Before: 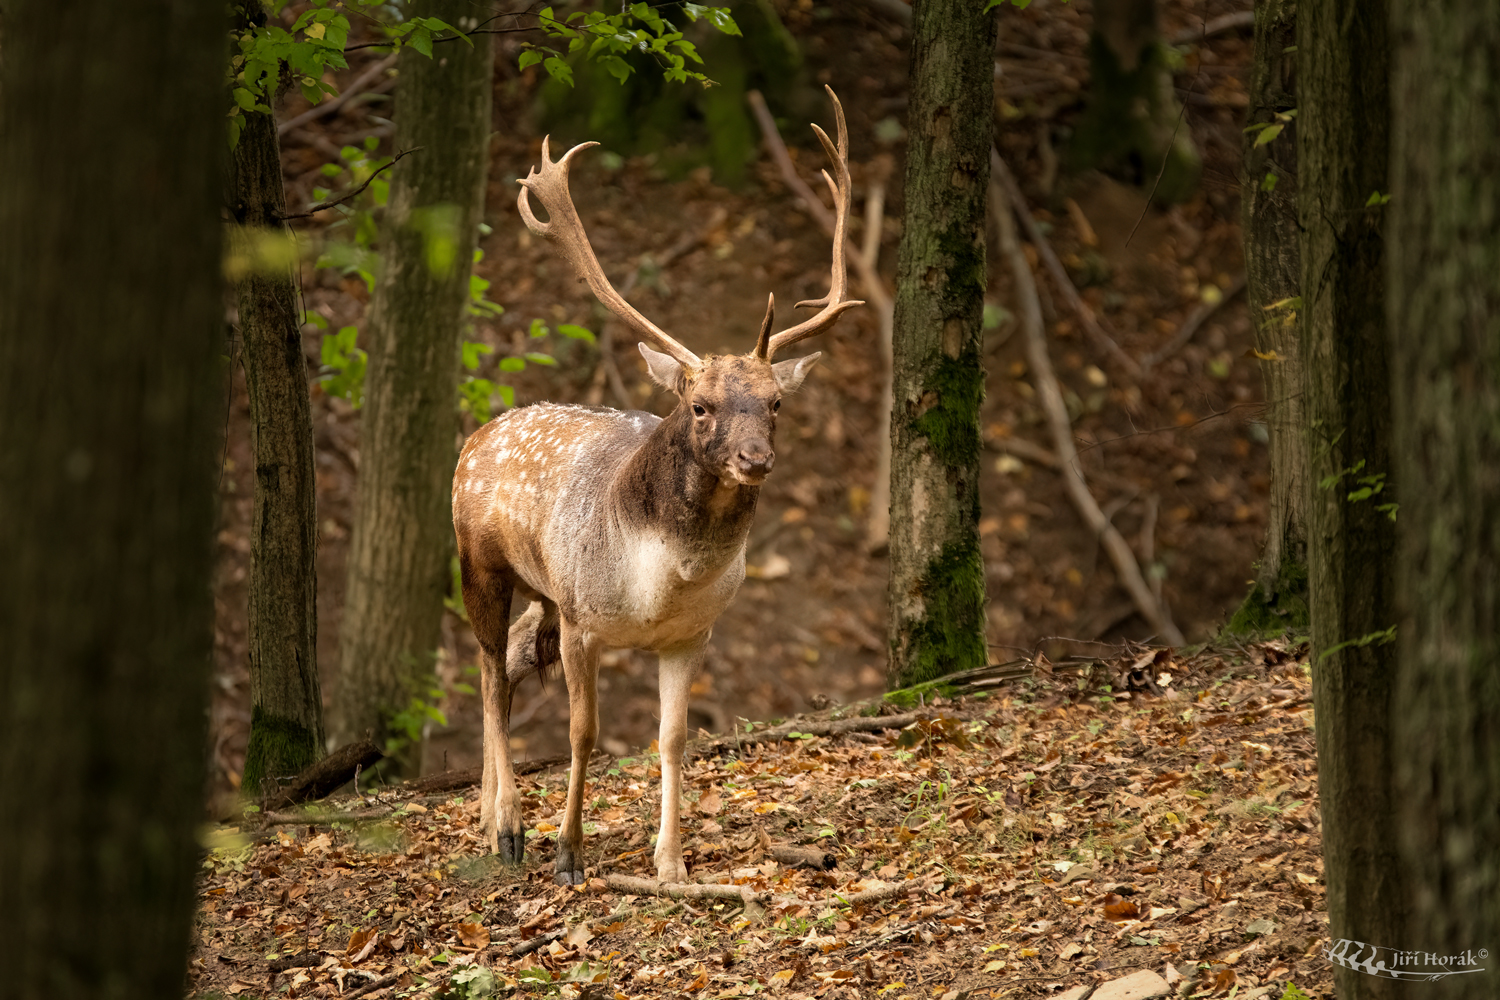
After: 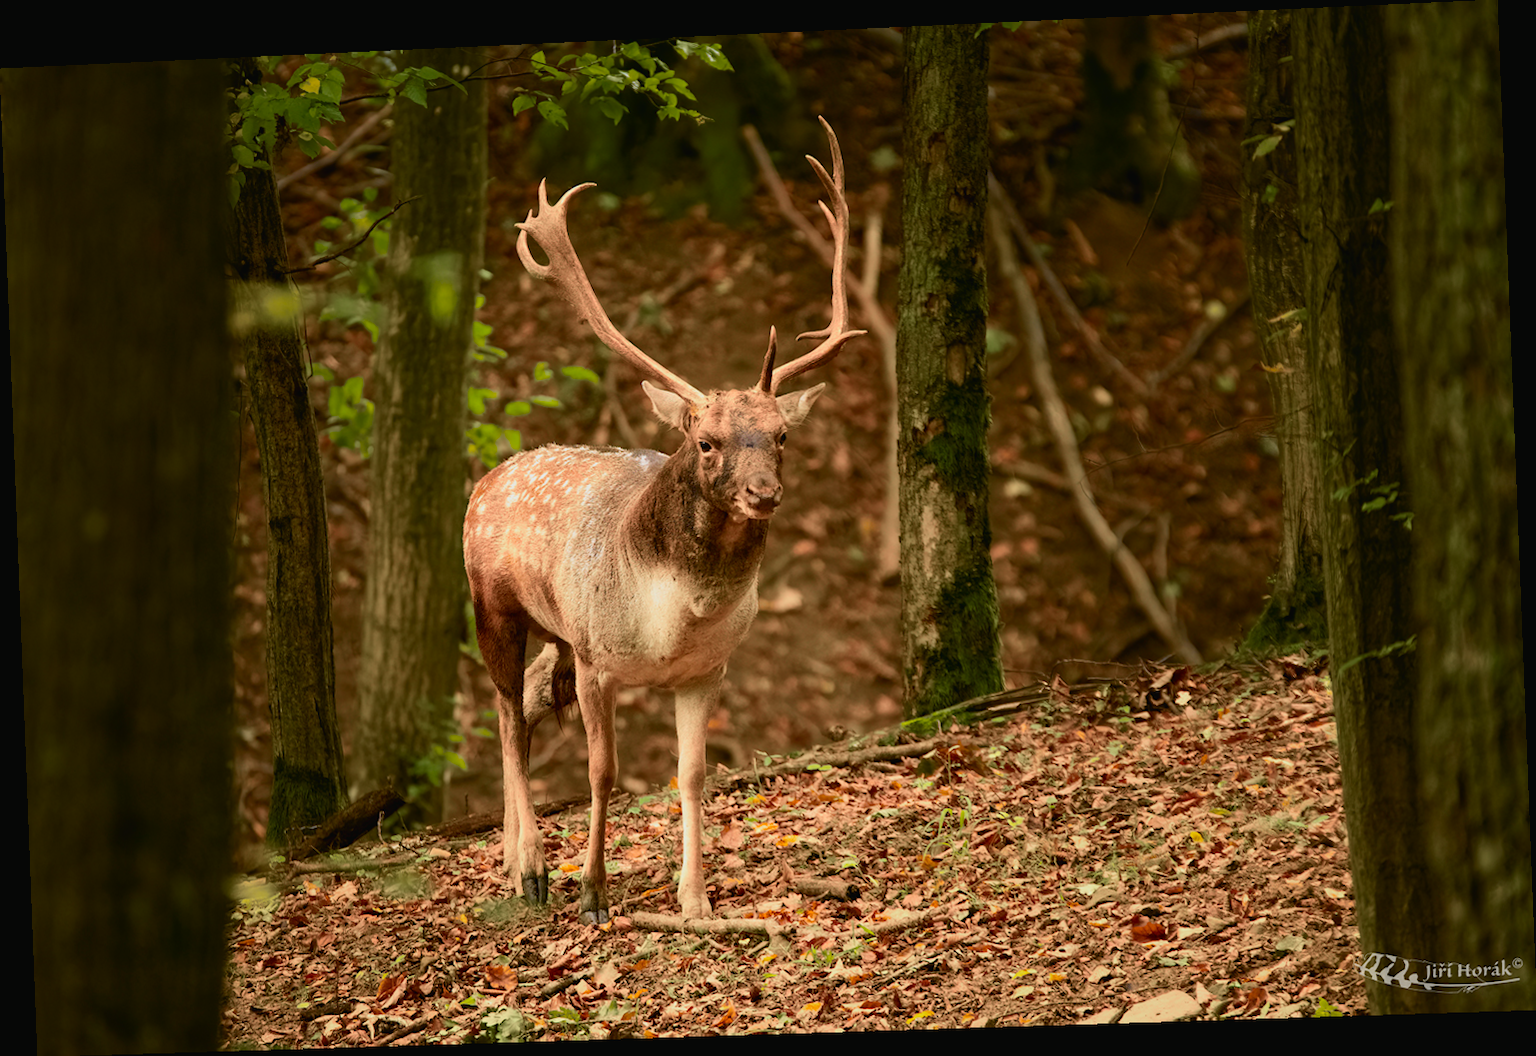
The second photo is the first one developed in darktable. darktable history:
tone curve: curves: ch0 [(0, 0.018) (0.036, 0.038) (0.15, 0.131) (0.27, 0.247) (0.545, 0.561) (0.761, 0.761) (1, 0.919)]; ch1 [(0, 0) (0.179, 0.173) (0.322, 0.32) (0.429, 0.431) (0.502, 0.5) (0.519, 0.522) (0.562, 0.588) (0.625, 0.67) (0.711, 0.745) (1, 1)]; ch2 [(0, 0) (0.29, 0.295) (0.404, 0.436) (0.497, 0.499) (0.521, 0.523) (0.561, 0.605) (0.657, 0.655) (0.712, 0.764) (1, 1)], color space Lab, independent channels, preserve colors none
rotate and perspective: rotation -2.22°, lens shift (horizontal) -0.022, automatic cropping off
